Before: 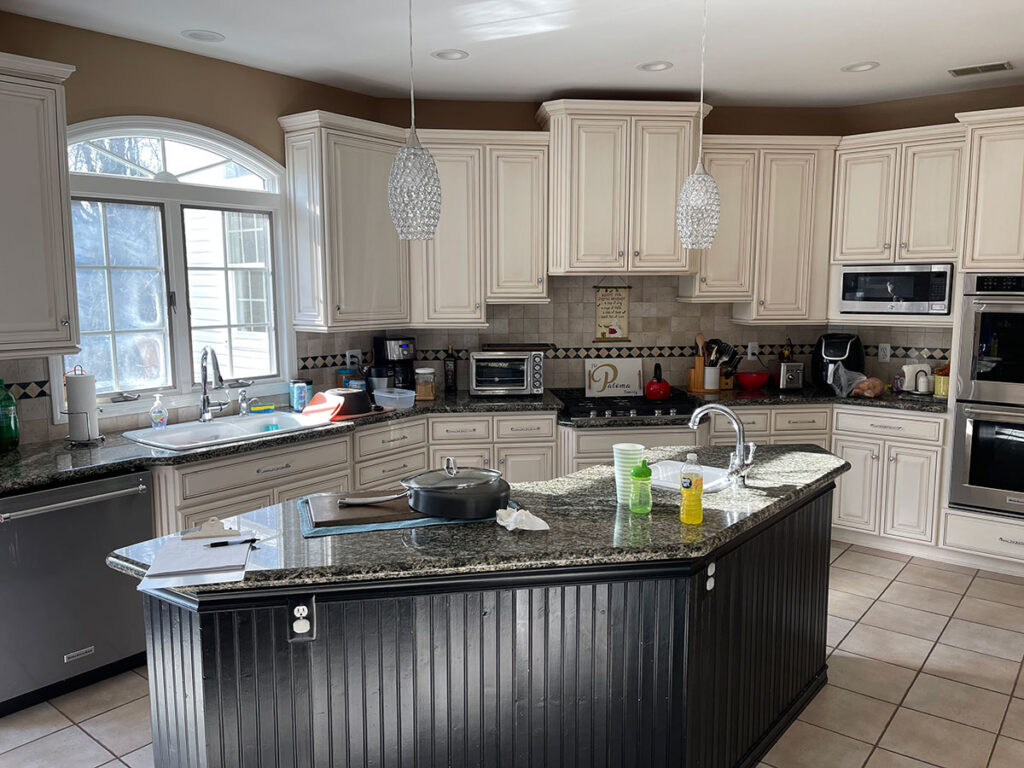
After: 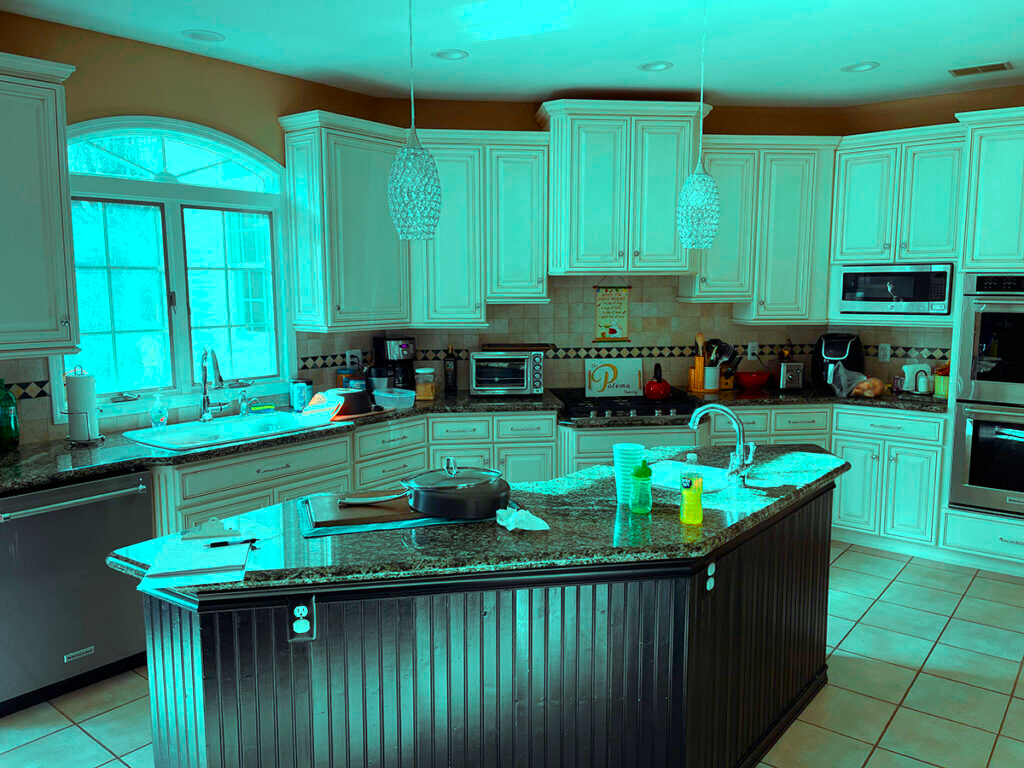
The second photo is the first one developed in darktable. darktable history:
contrast brightness saturation: contrast 0.084, saturation 0.196
color balance rgb: highlights gain › luminance 20.114%, highlights gain › chroma 13.123%, highlights gain › hue 172.38°, perceptual saturation grading › global saturation 44.704%, perceptual saturation grading › highlights -50.531%, perceptual saturation grading › shadows 30.041%, global vibrance 11.375%, contrast 4.928%
color zones: curves: ch0 [(0.018, 0.548) (0.224, 0.64) (0.425, 0.447) (0.675, 0.575) (0.732, 0.579)]; ch1 [(0.066, 0.487) (0.25, 0.5) (0.404, 0.43) (0.75, 0.421) (0.956, 0.421)]; ch2 [(0.044, 0.561) (0.215, 0.465) (0.399, 0.544) (0.465, 0.548) (0.614, 0.447) (0.724, 0.43) (0.882, 0.623) (0.956, 0.632)]
